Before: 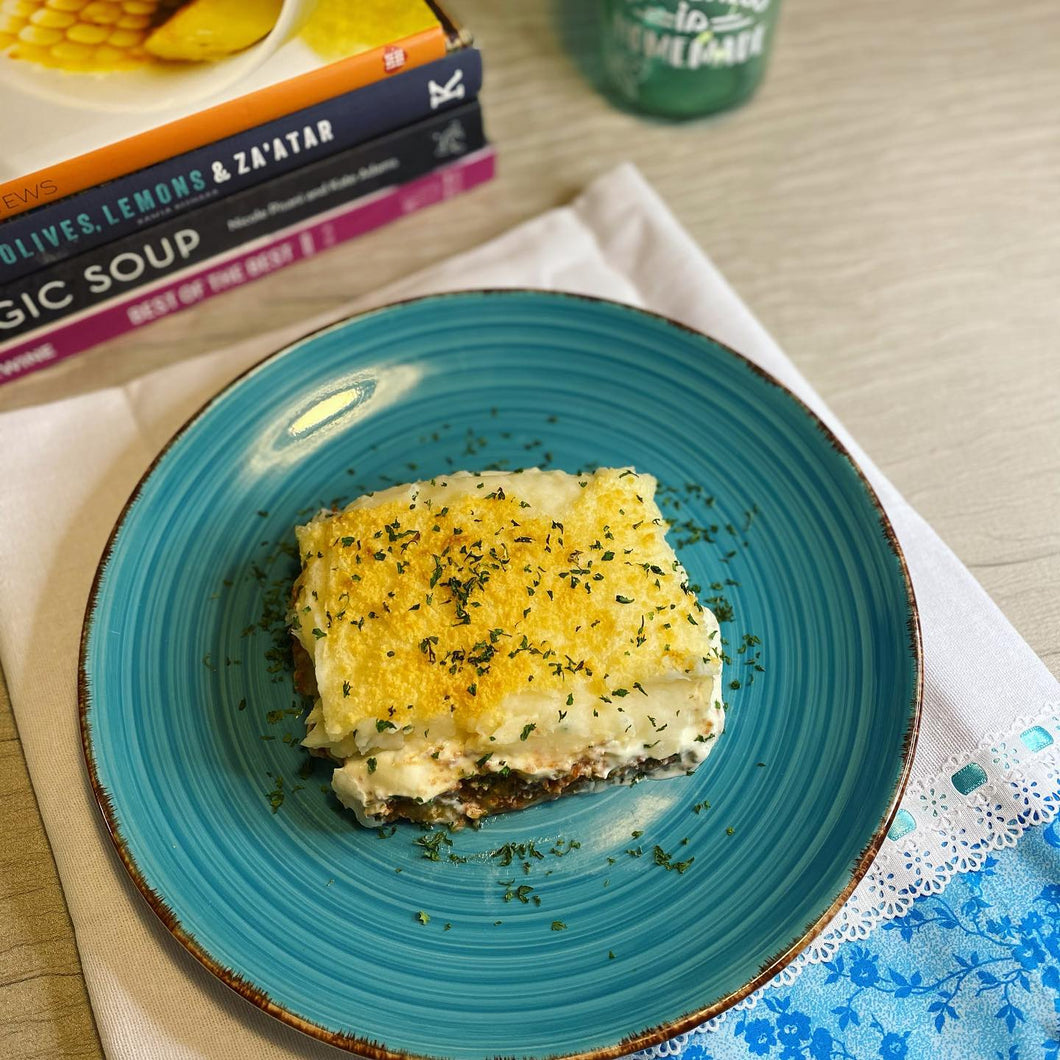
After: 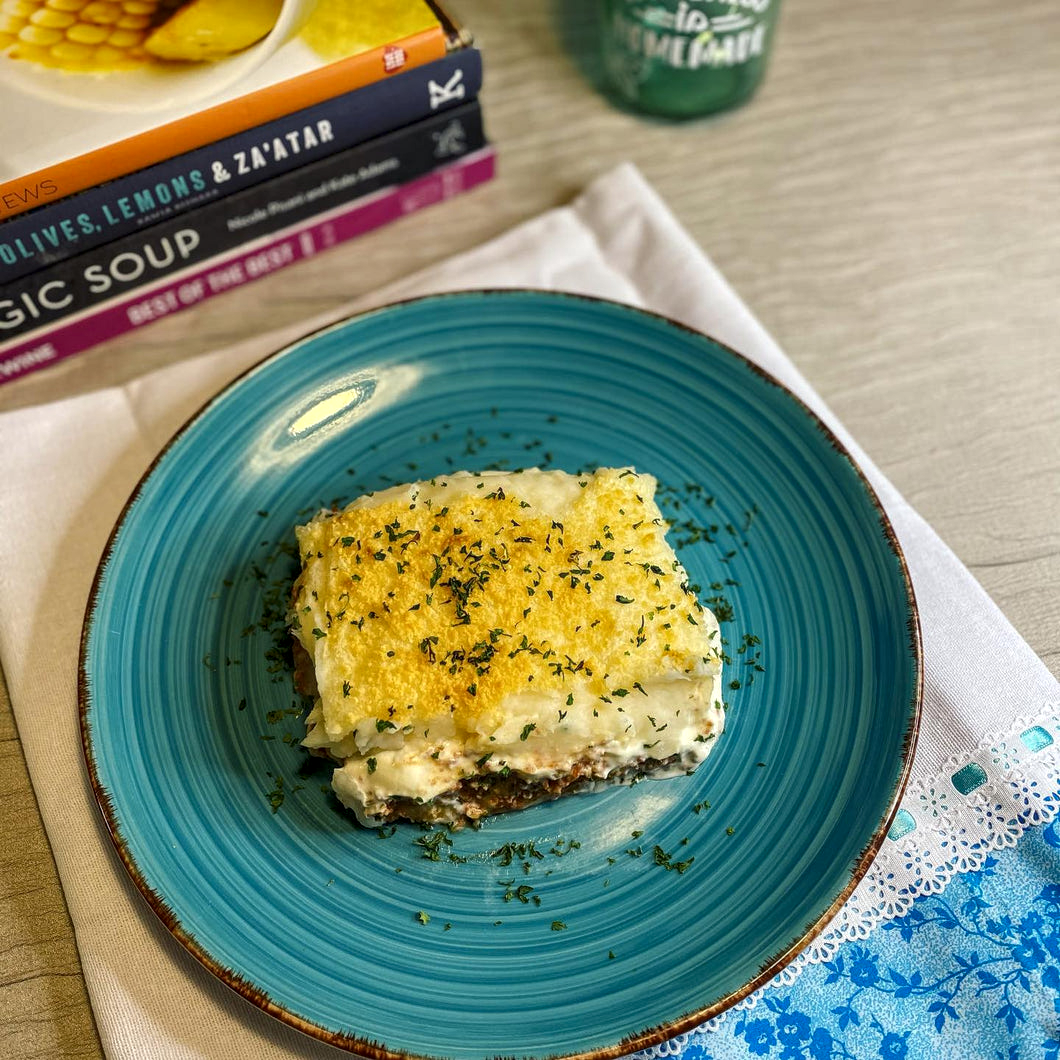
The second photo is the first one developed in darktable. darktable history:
local contrast: detail 130%
shadows and highlights: radius 337.17, shadows 29.01, soften with gaussian
